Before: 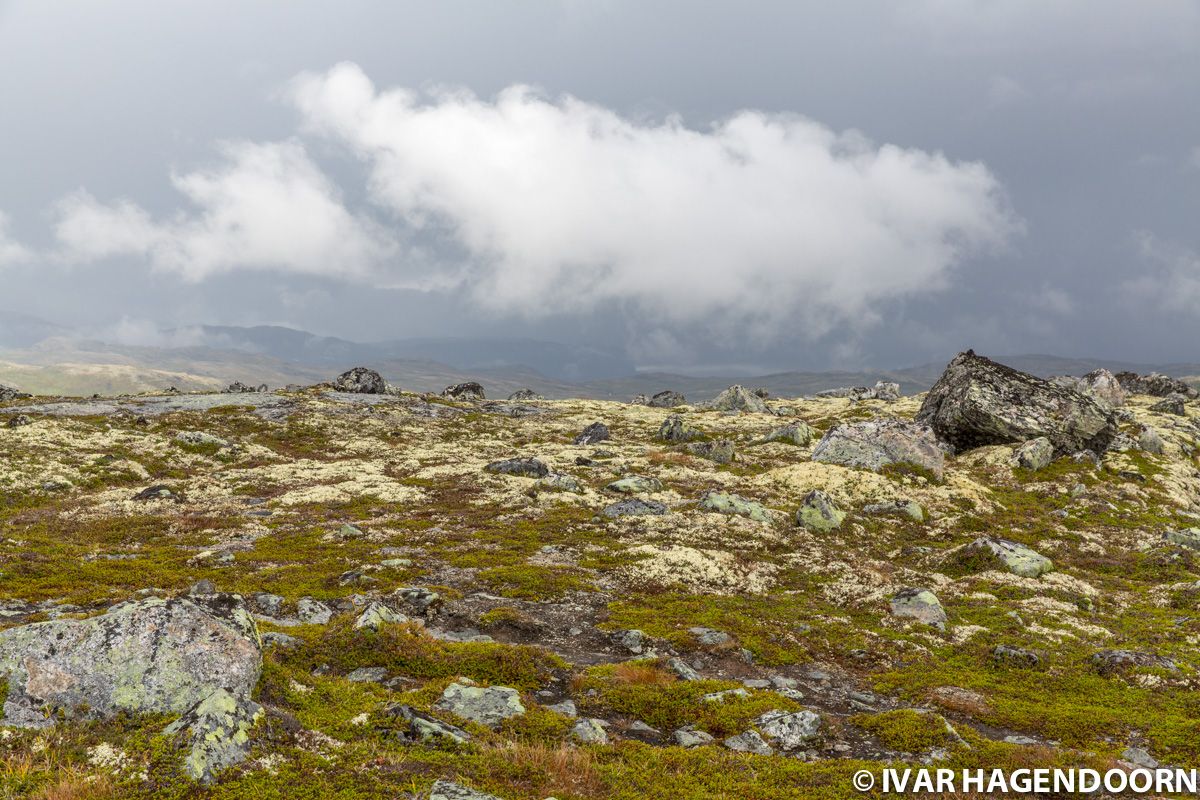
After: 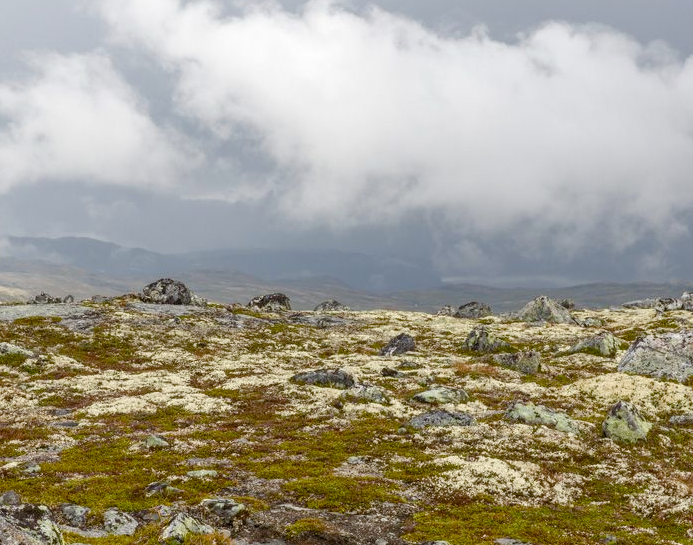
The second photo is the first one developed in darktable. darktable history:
color balance rgb: perceptual saturation grading › global saturation 20%, perceptual saturation grading › highlights -50%, perceptual saturation grading › shadows 30%
crop: left 16.202%, top 11.208%, right 26.045%, bottom 20.557%
